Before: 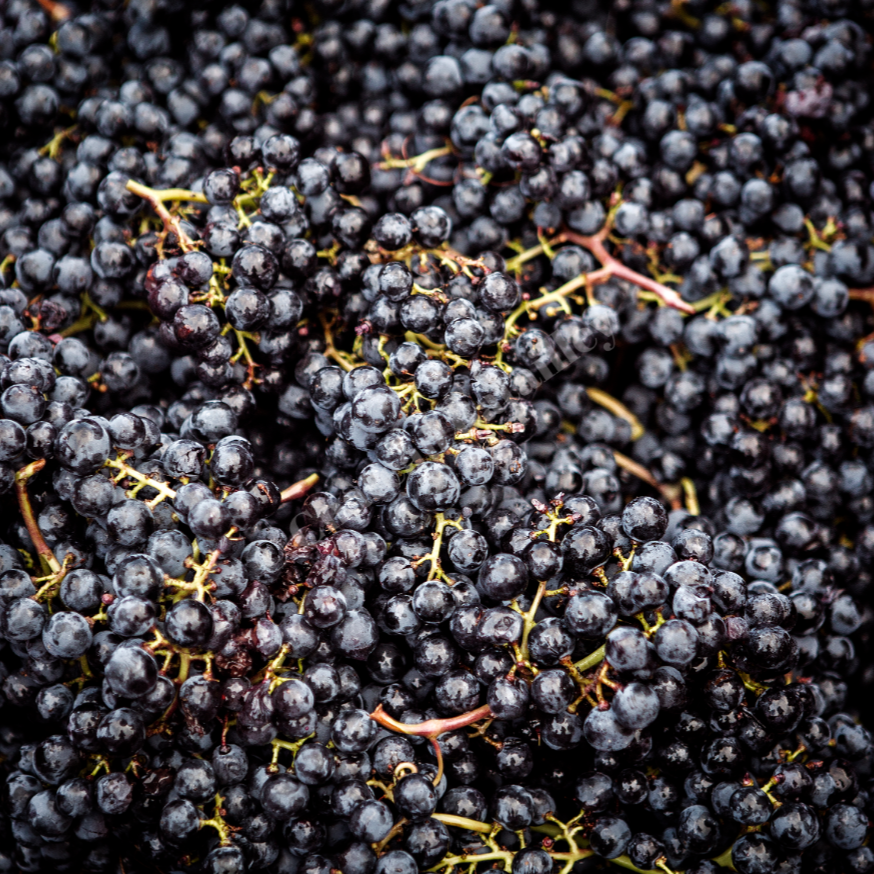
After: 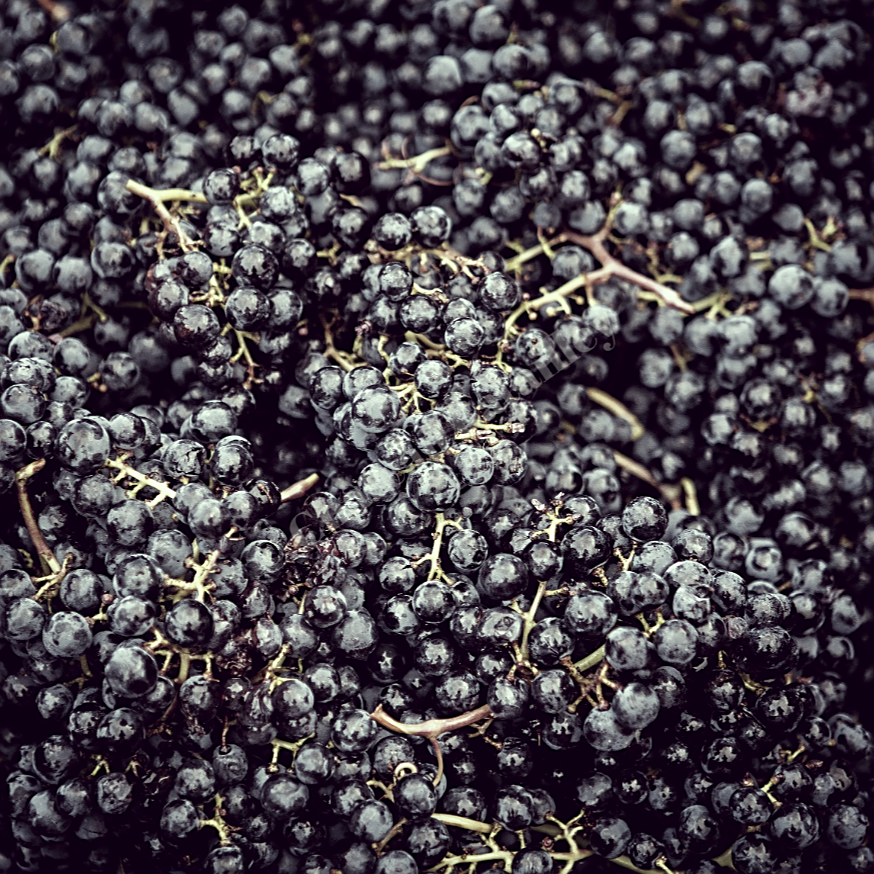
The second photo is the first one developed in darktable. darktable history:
sharpen: on, module defaults
color correction: highlights a* -20.14, highlights b* 20.66, shadows a* 19.67, shadows b* -19.99, saturation 0.41
